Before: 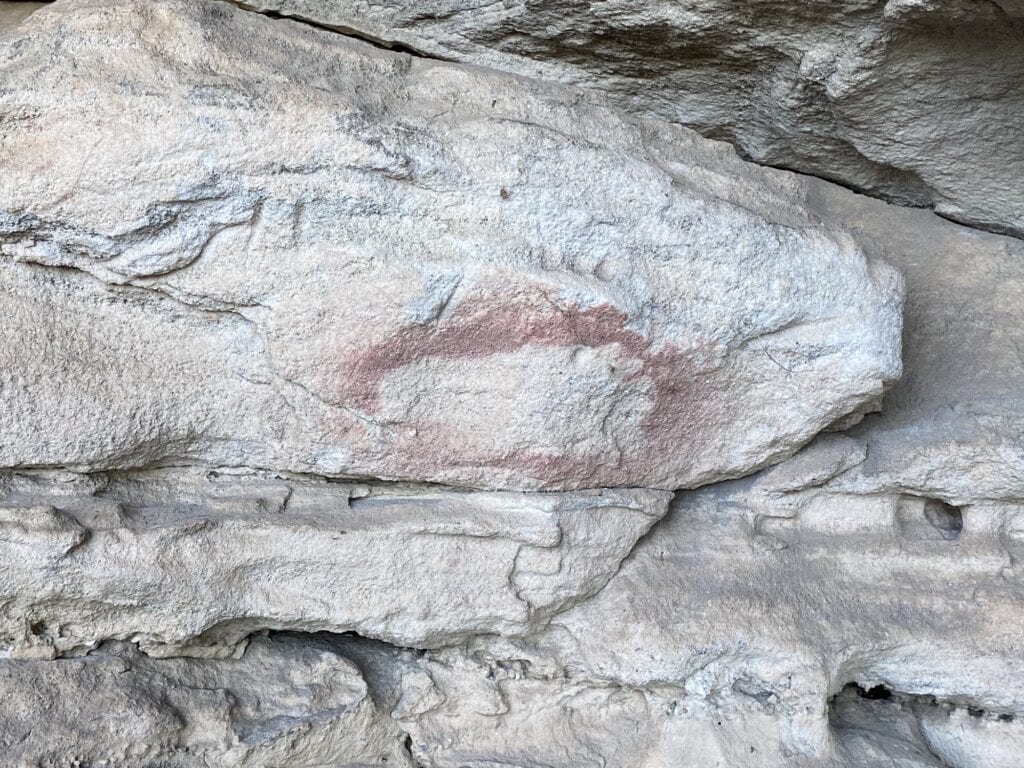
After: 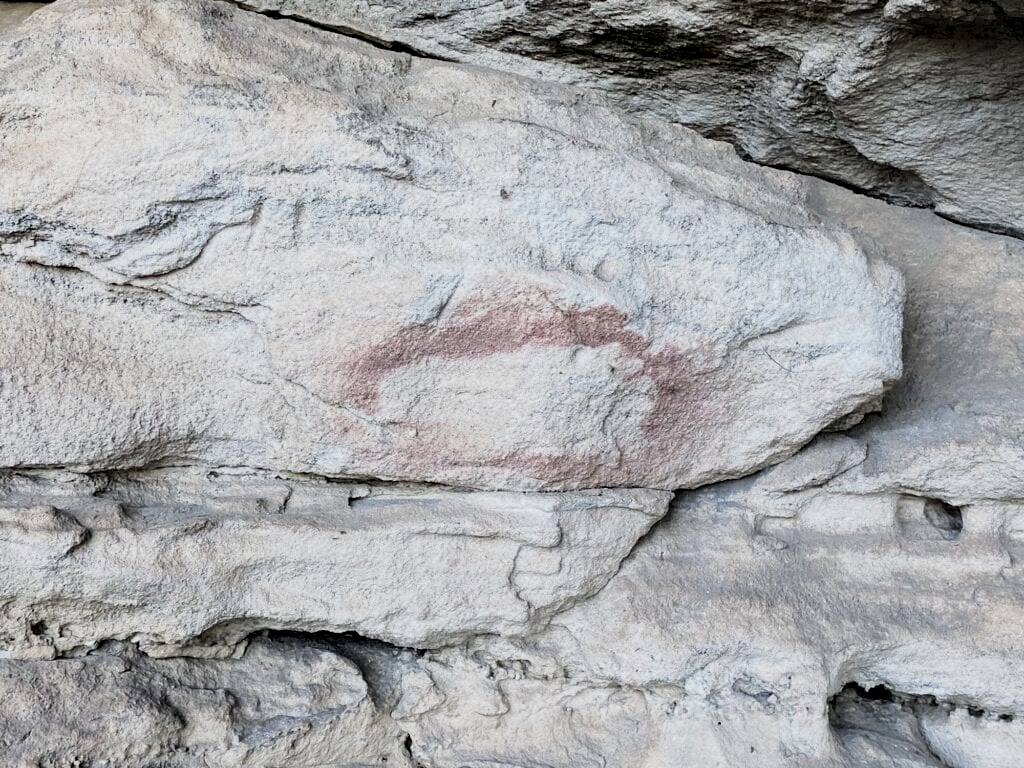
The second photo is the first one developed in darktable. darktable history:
local contrast: highlights 100%, shadows 99%, detail 119%, midtone range 0.2
filmic rgb: black relative exposure -5.1 EV, white relative exposure 3.99 EV, hardness 2.89, contrast 1.3, highlights saturation mix -29.67%, enable highlight reconstruction true
